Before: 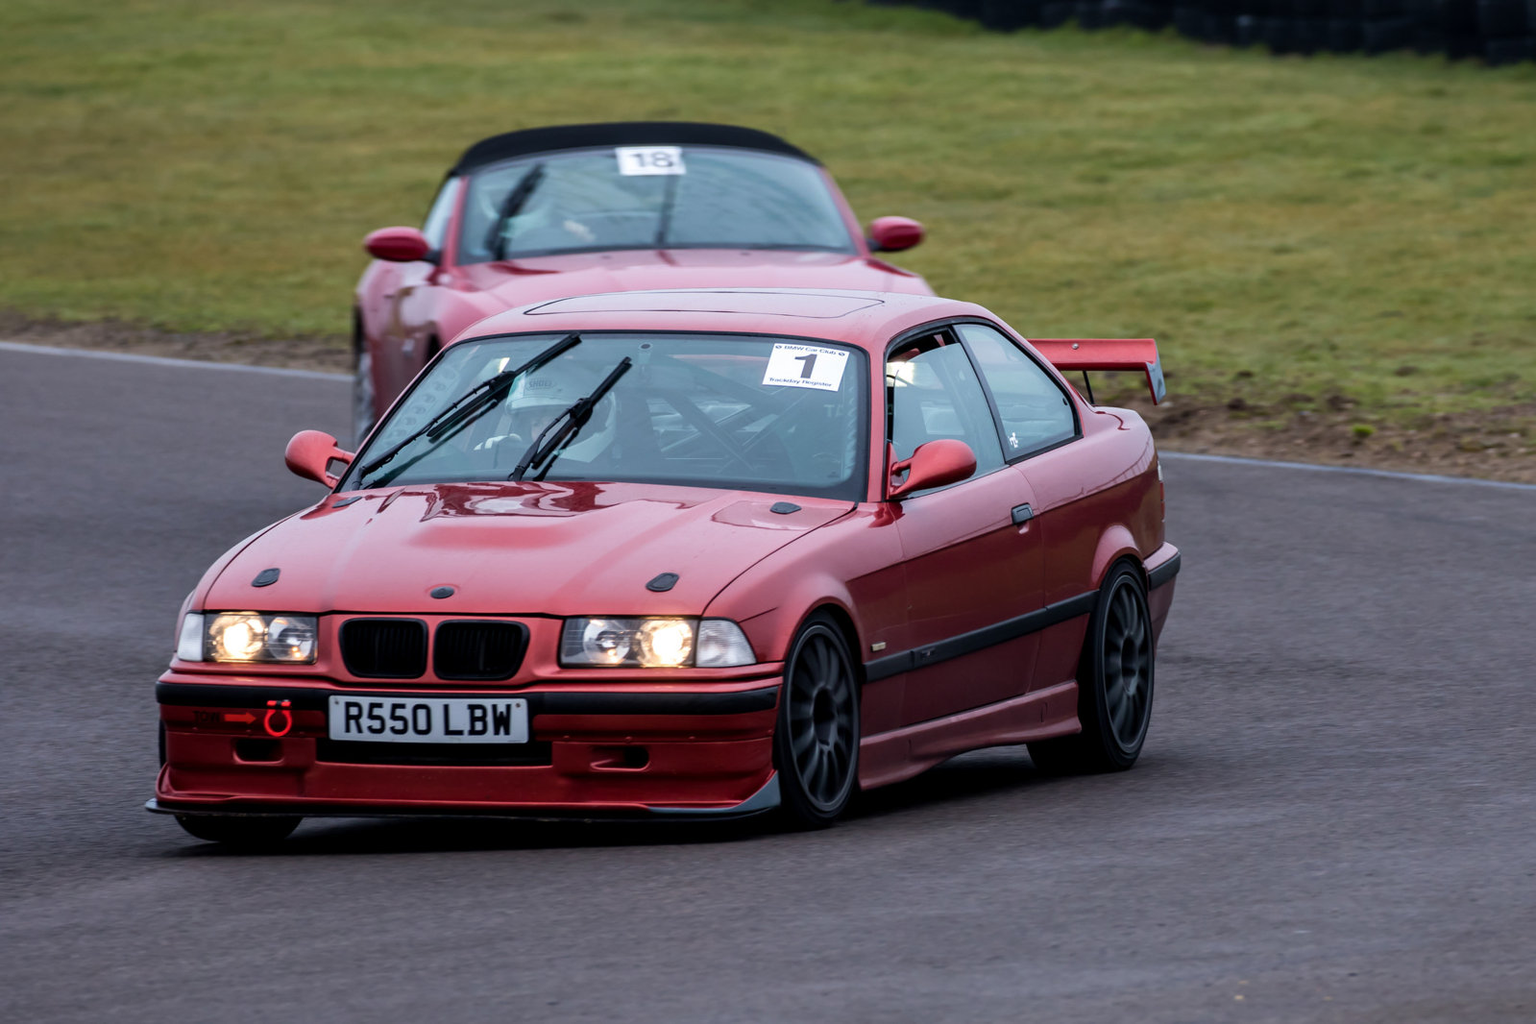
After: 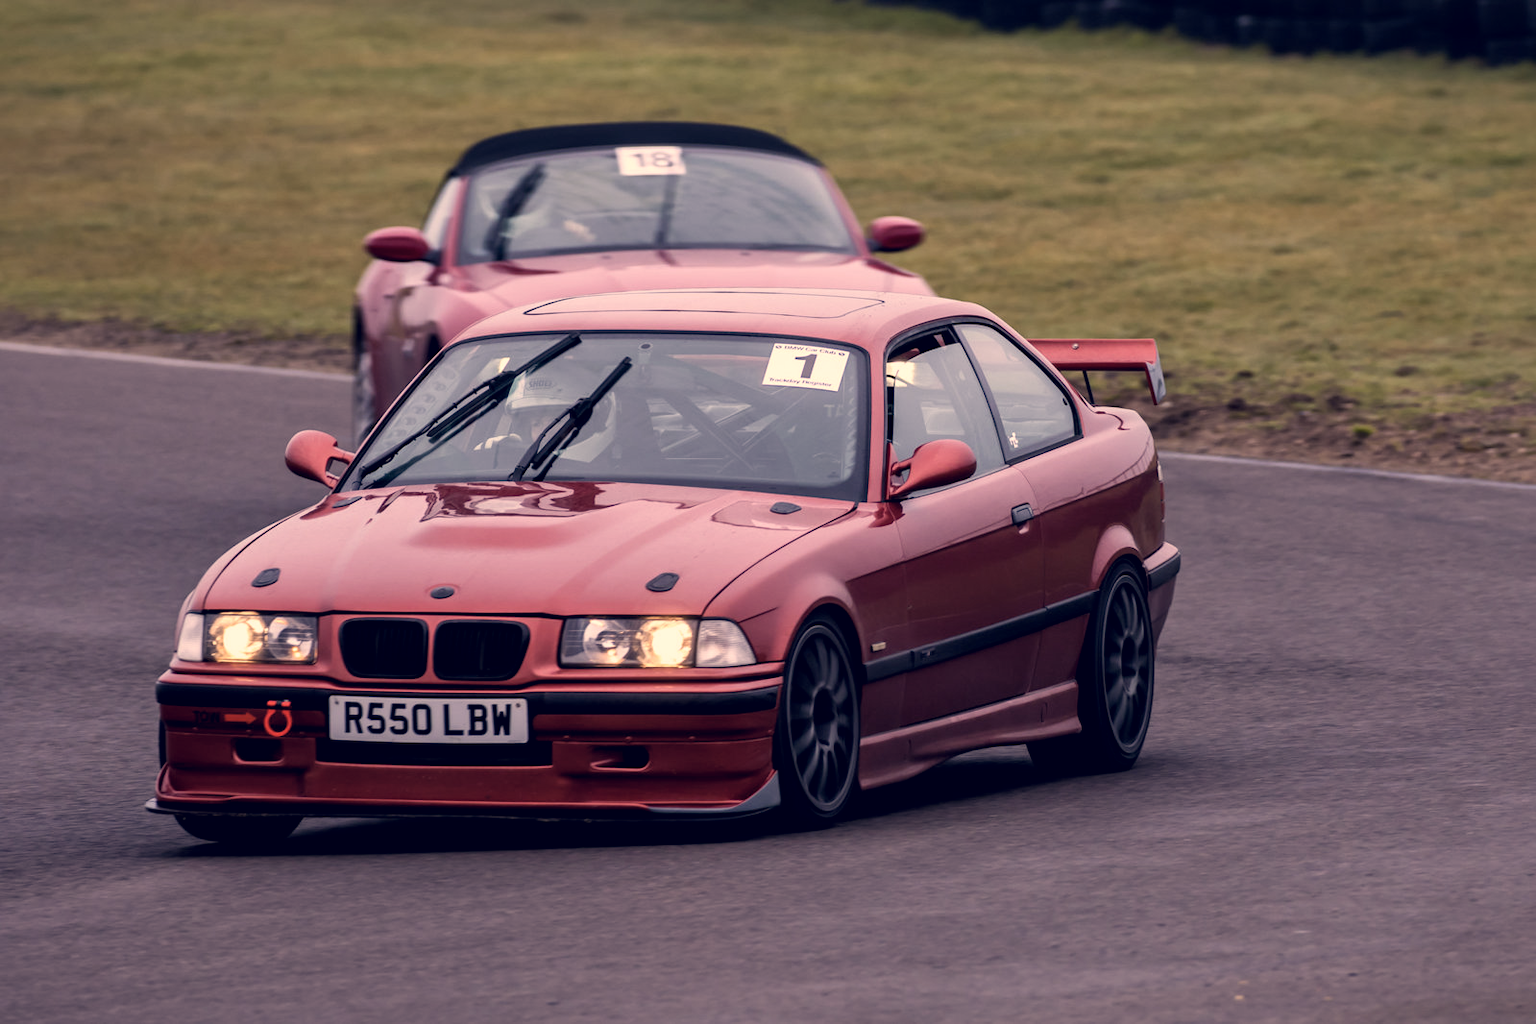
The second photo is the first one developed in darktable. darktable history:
color correction: highlights a* 20.07, highlights b* 27.36, shadows a* 3.37, shadows b* -17.56, saturation 0.737
local contrast: mode bilateral grid, contrast 19, coarseness 50, detail 121%, midtone range 0.2
